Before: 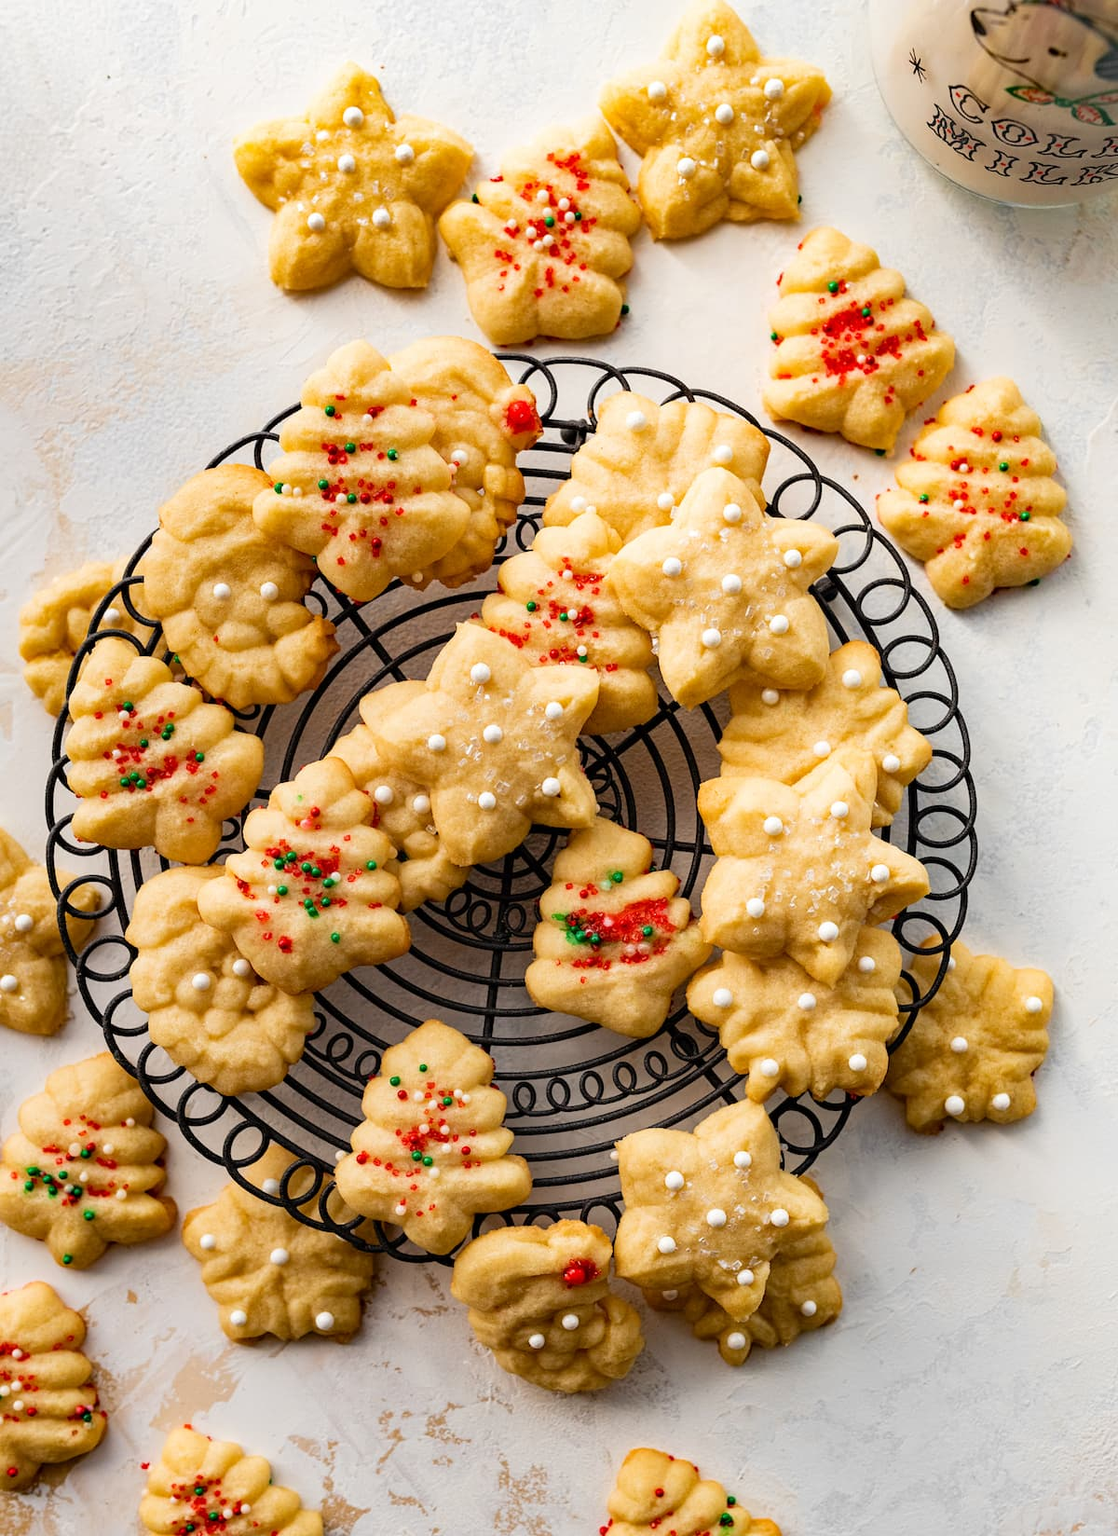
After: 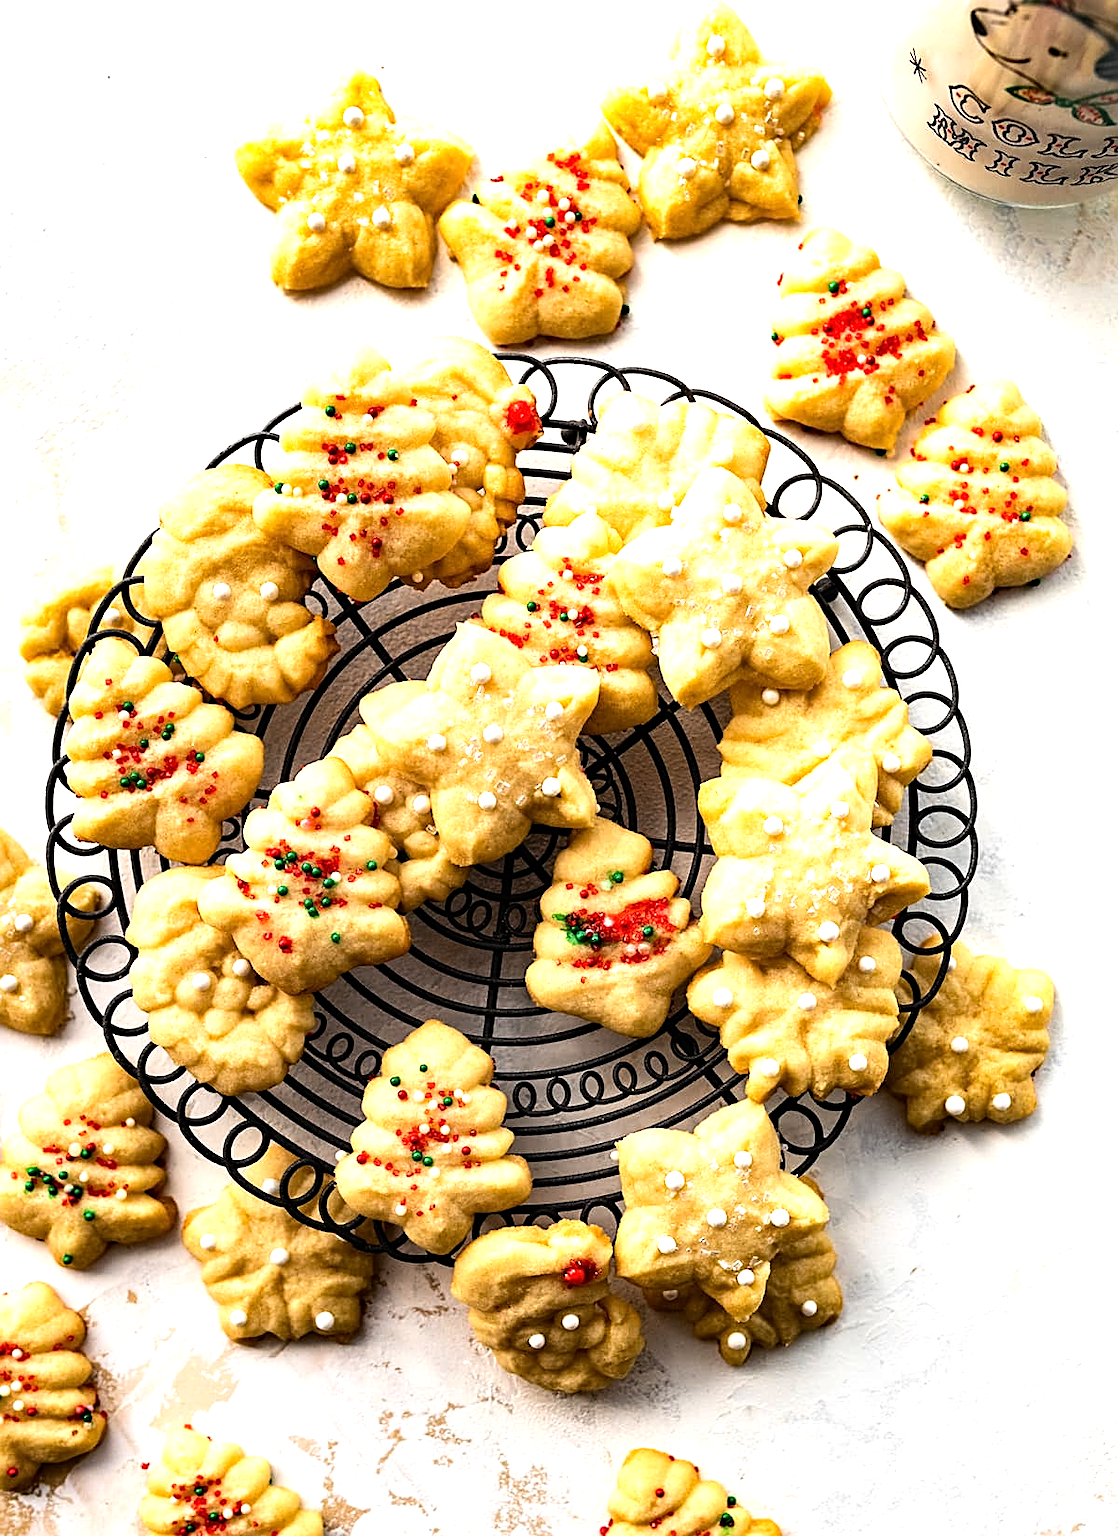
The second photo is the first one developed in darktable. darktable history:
exposure: exposure -0.03 EV, compensate exposure bias true, compensate highlight preservation false
sharpen: on, module defaults
tone equalizer: -8 EV -1.12 EV, -7 EV -0.978 EV, -6 EV -0.882 EV, -5 EV -0.545 EV, -3 EV 0.578 EV, -2 EV 0.873 EV, -1 EV 1 EV, +0 EV 1.07 EV, edges refinement/feathering 500, mask exposure compensation -1.57 EV, preserve details no
